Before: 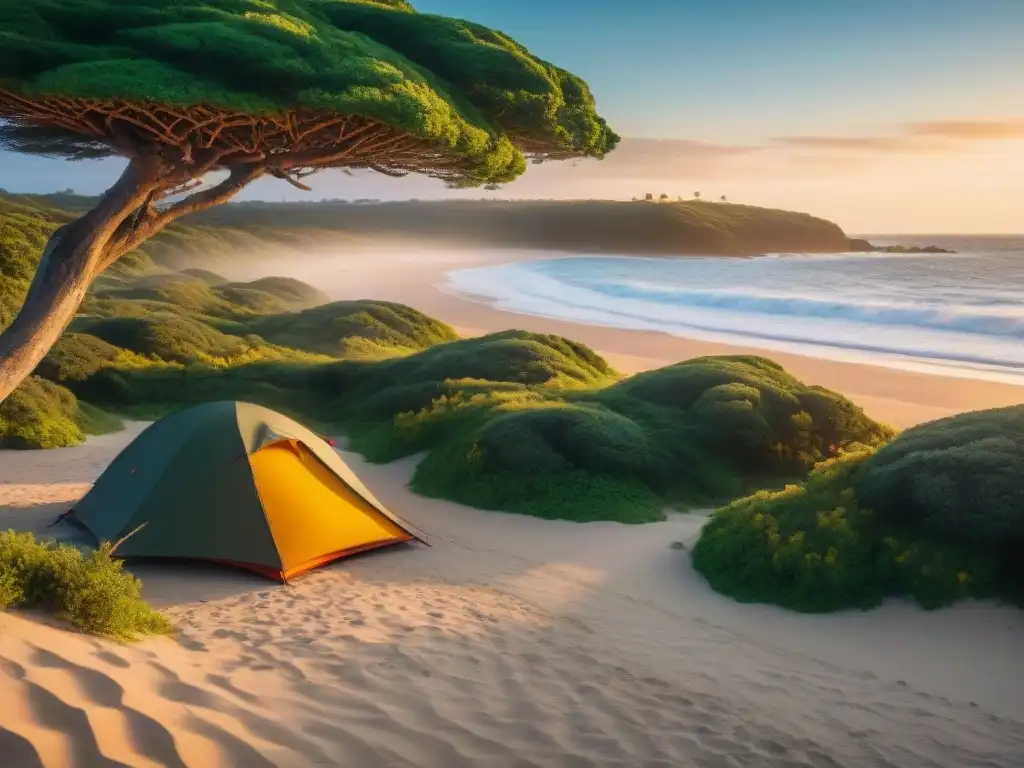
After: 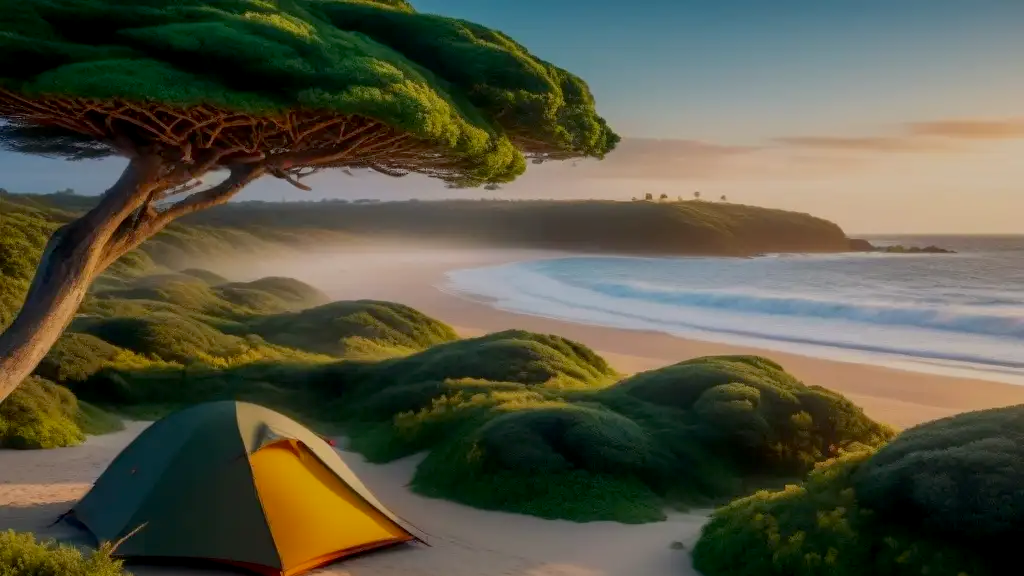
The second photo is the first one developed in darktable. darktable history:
exposure: black level correction 0.009, exposure -0.652 EV, compensate highlight preservation false
crop: bottom 24.95%
